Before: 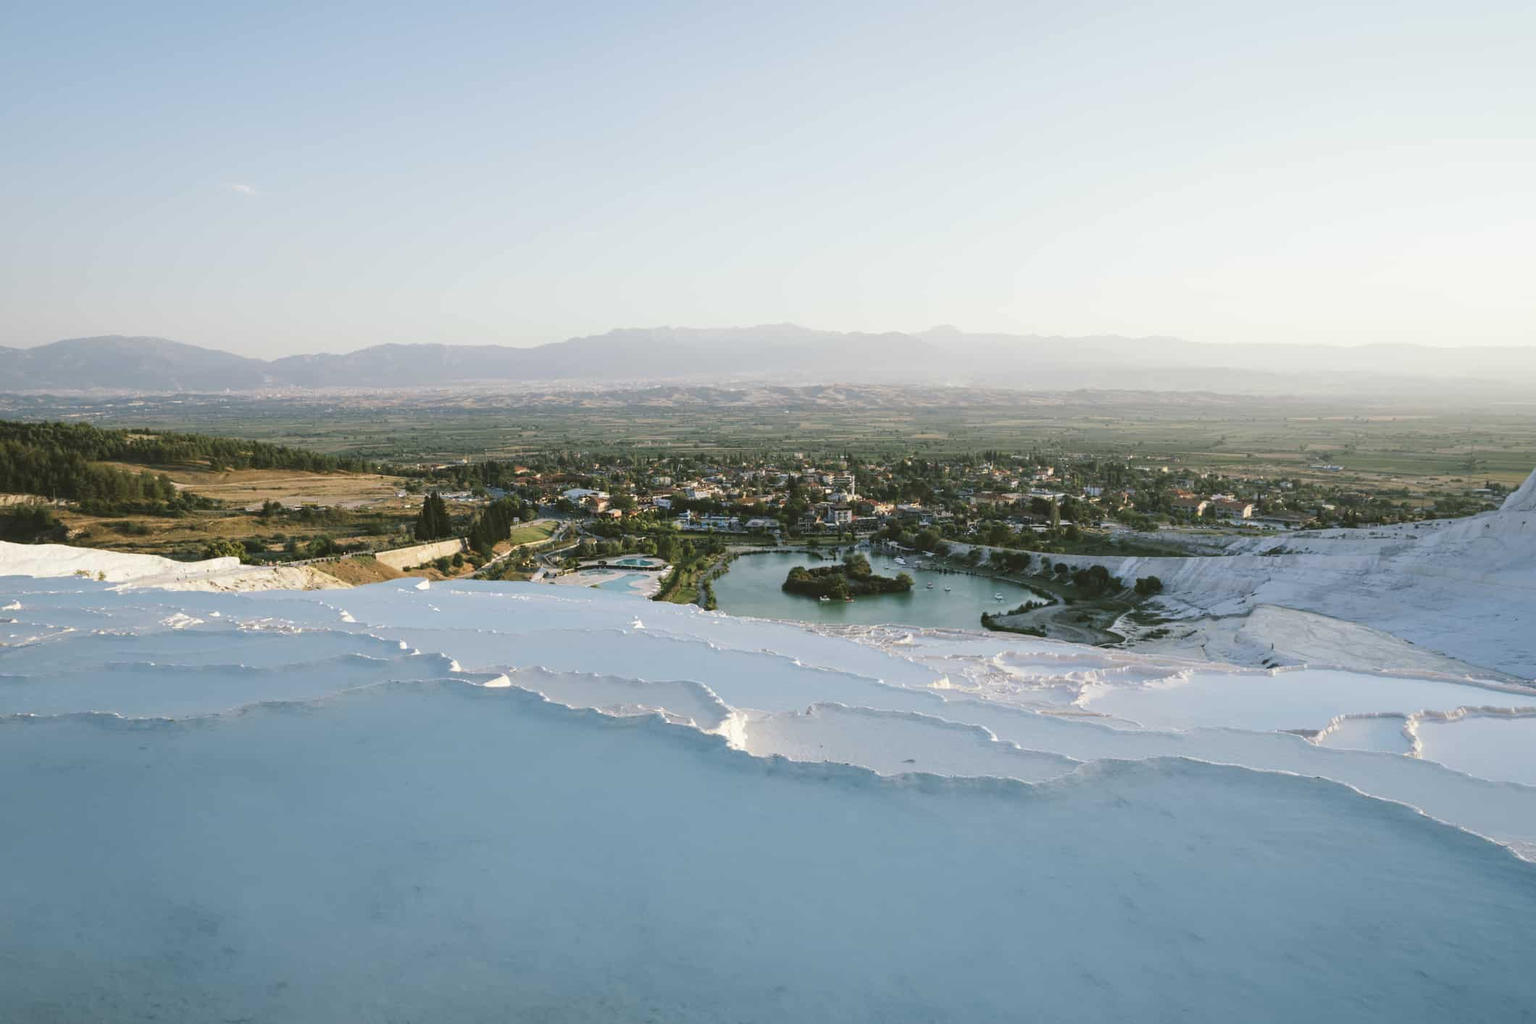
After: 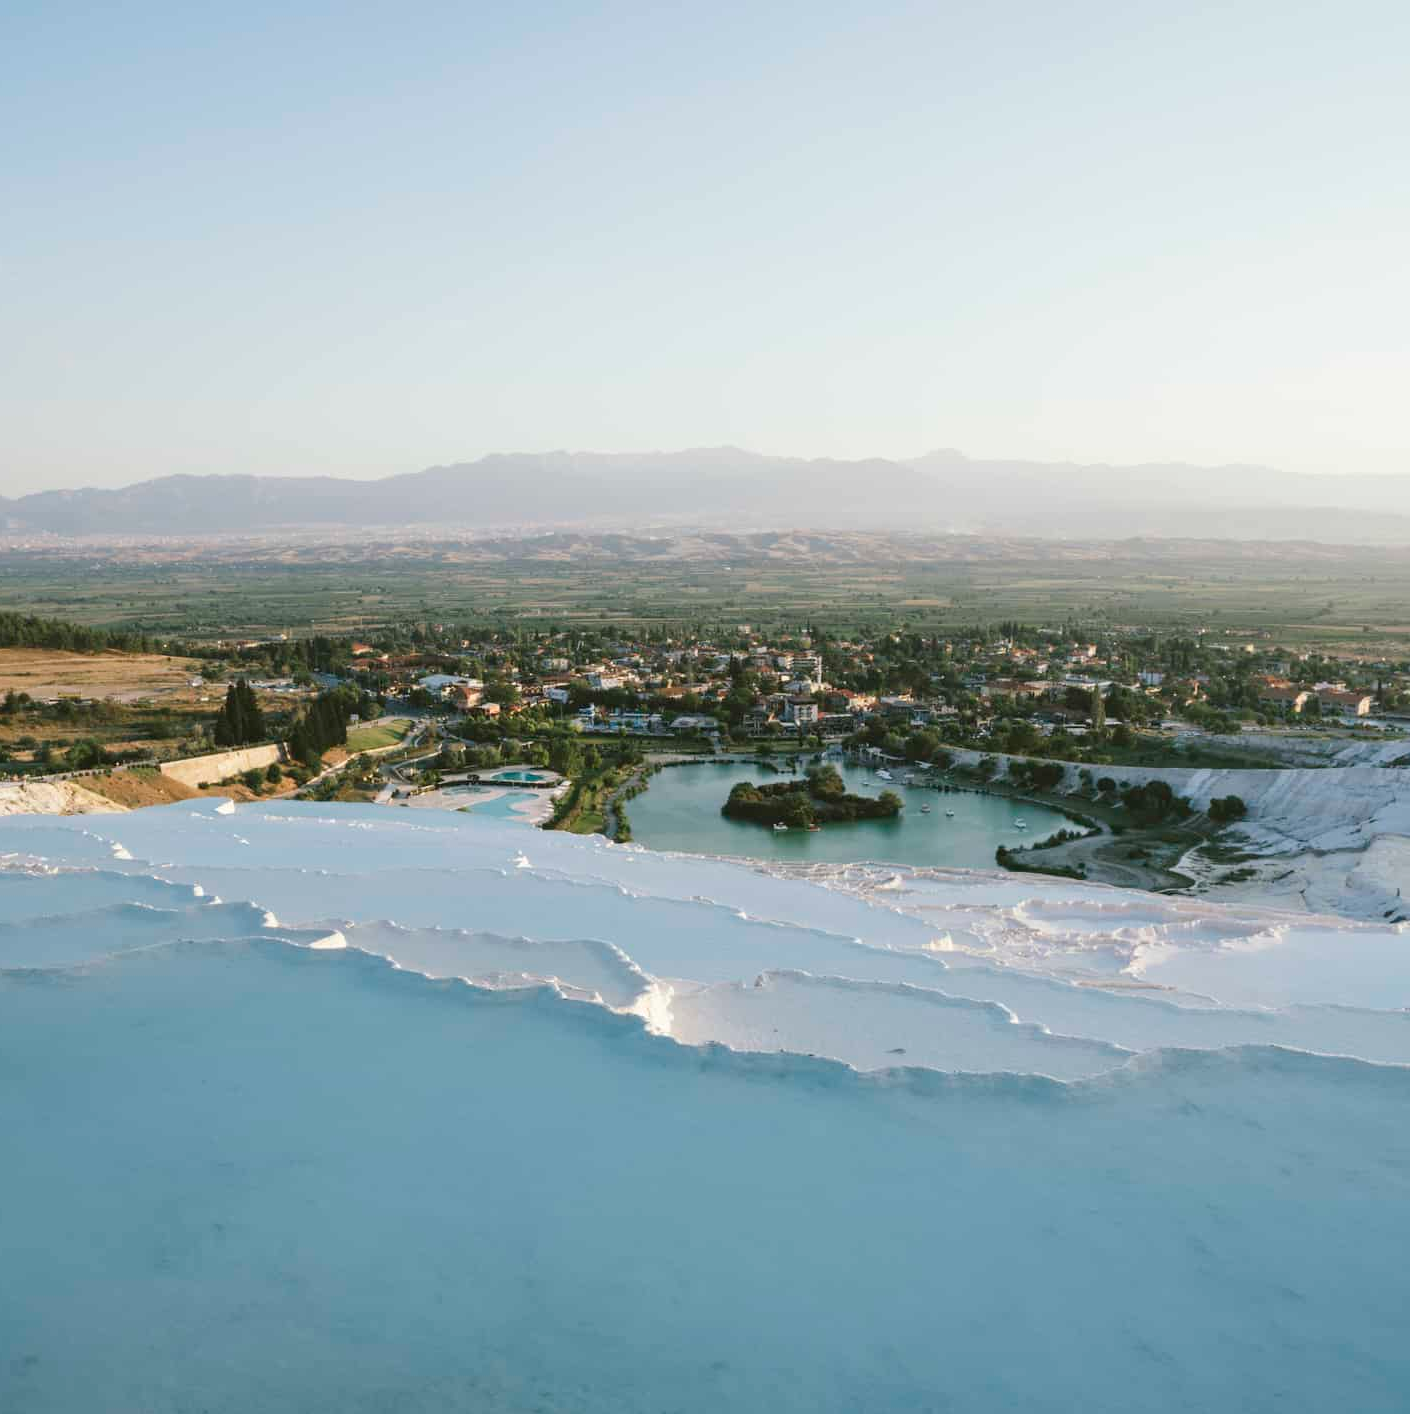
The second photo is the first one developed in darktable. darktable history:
contrast equalizer: y [[0.5 ×6], [0.5 ×6], [0.5, 0.5, 0.501, 0.545, 0.707, 0.863], [0 ×6], [0 ×6]]
crop: left 16.899%, right 16.556%
